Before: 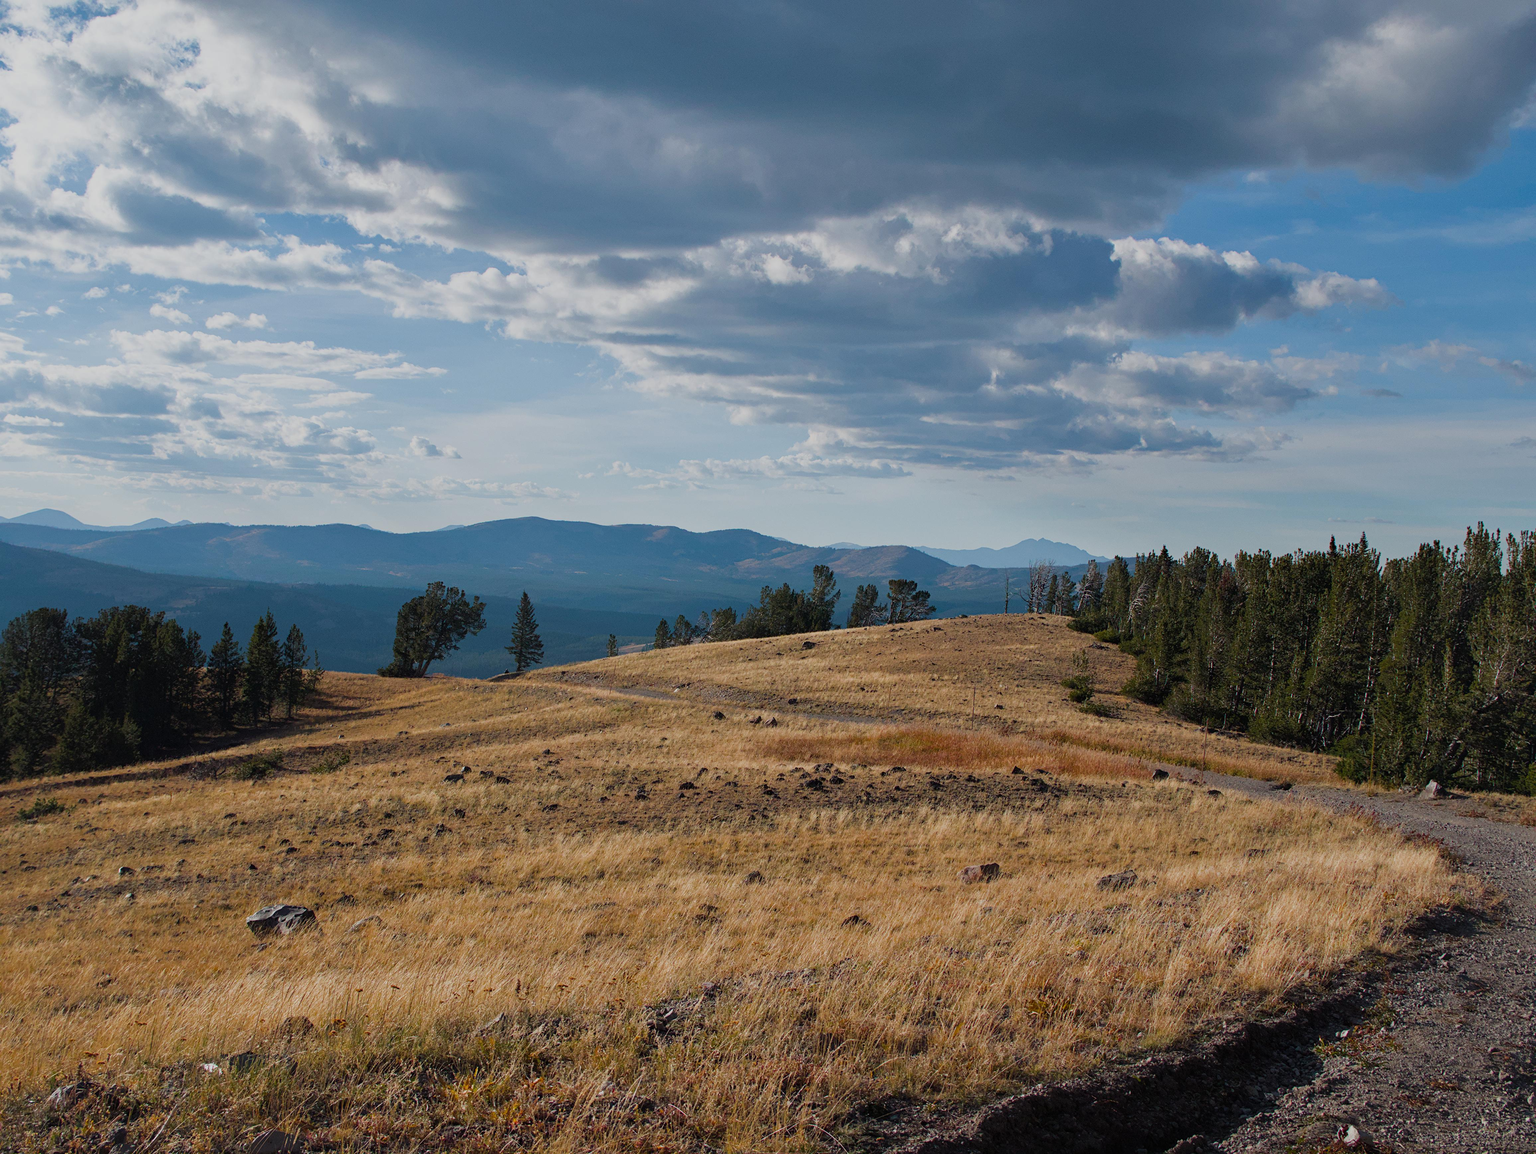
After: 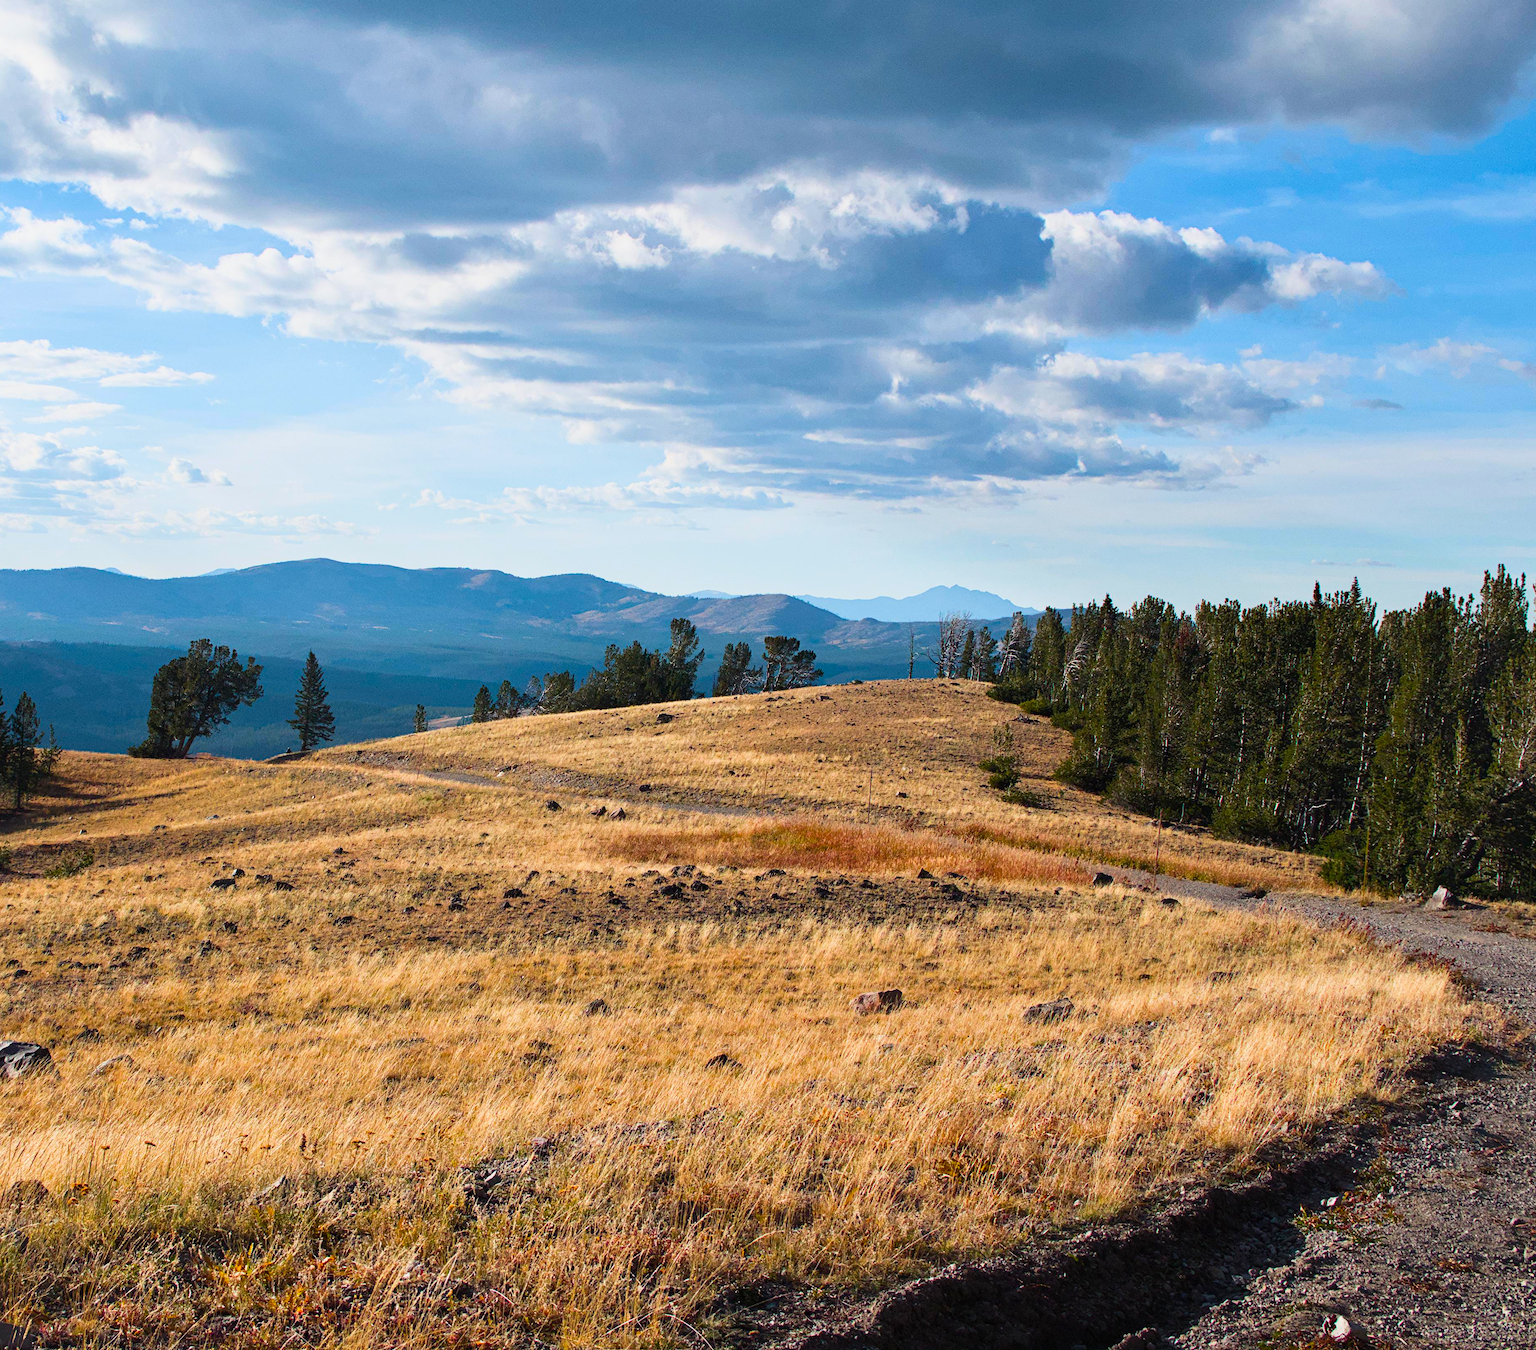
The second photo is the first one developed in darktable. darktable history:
exposure: compensate exposure bias true, compensate highlight preservation false
tone equalizer: edges refinement/feathering 500, mask exposure compensation -1.57 EV, preserve details no
base curve: curves: ch0 [(0, 0) (0.688, 0.865) (1, 1)], preserve colors none
crop and rotate: left 17.917%, top 5.951%, right 1.748%
contrast brightness saturation: contrast 0.231, brightness 0.096, saturation 0.29
color balance rgb: power › hue 62.07°, perceptual saturation grading › global saturation 0.829%
